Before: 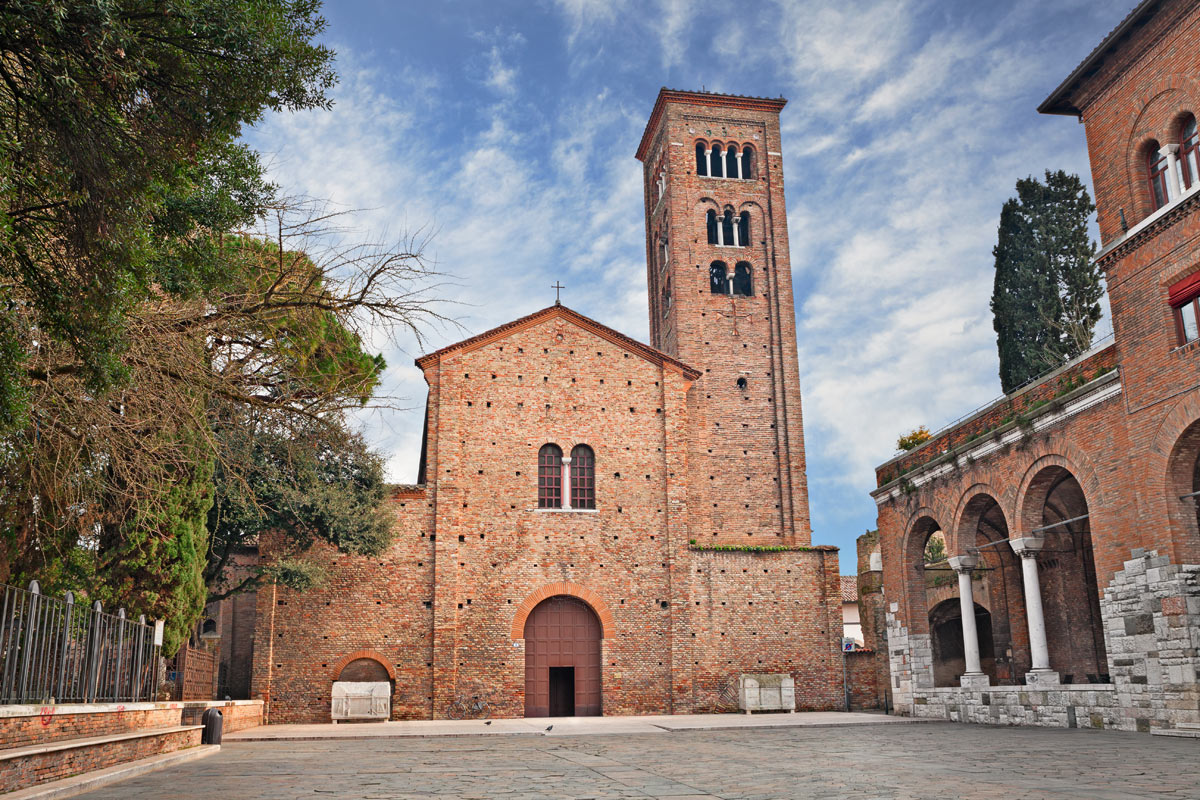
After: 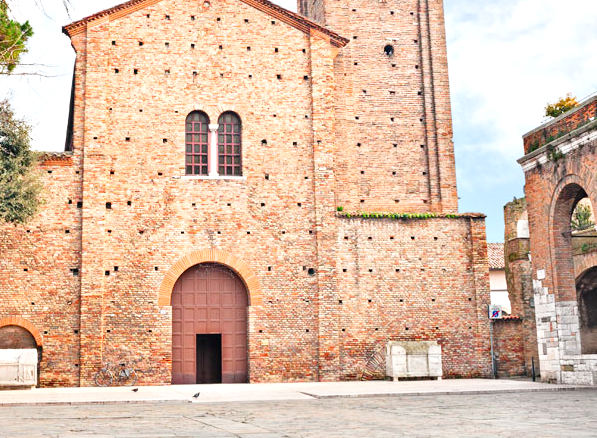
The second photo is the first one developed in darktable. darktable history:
crop: left 29.445%, top 41.671%, right 20.785%, bottom 3.517%
tone curve: curves: ch0 [(0, 0) (0.004, 0.001) (0.133, 0.112) (0.325, 0.362) (0.832, 0.893) (1, 1)], preserve colors none
exposure: black level correction 0, exposure 0.703 EV, compensate exposure bias true, compensate highlight preservation false
